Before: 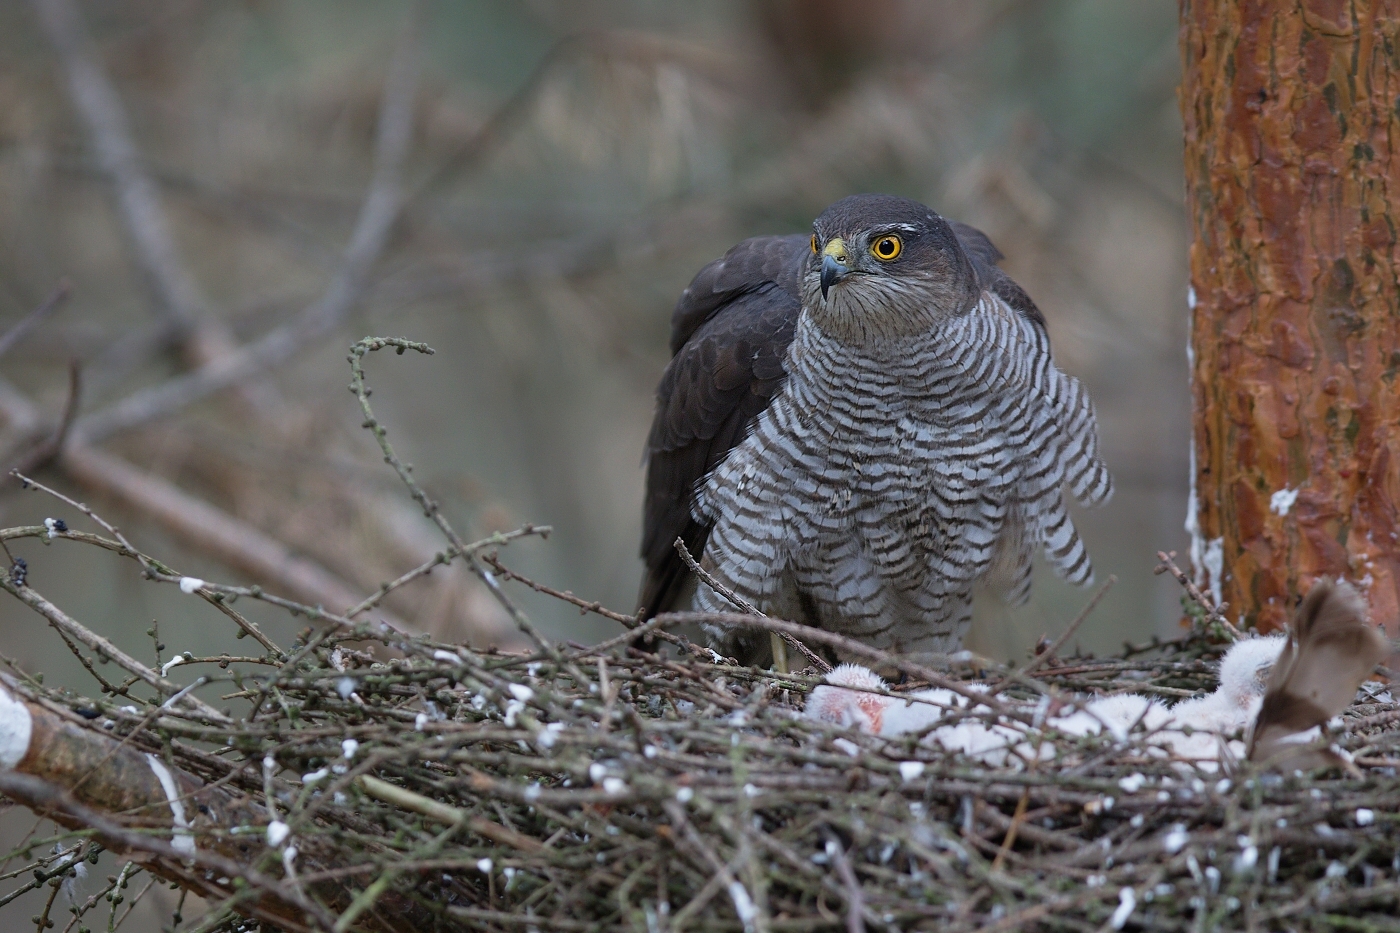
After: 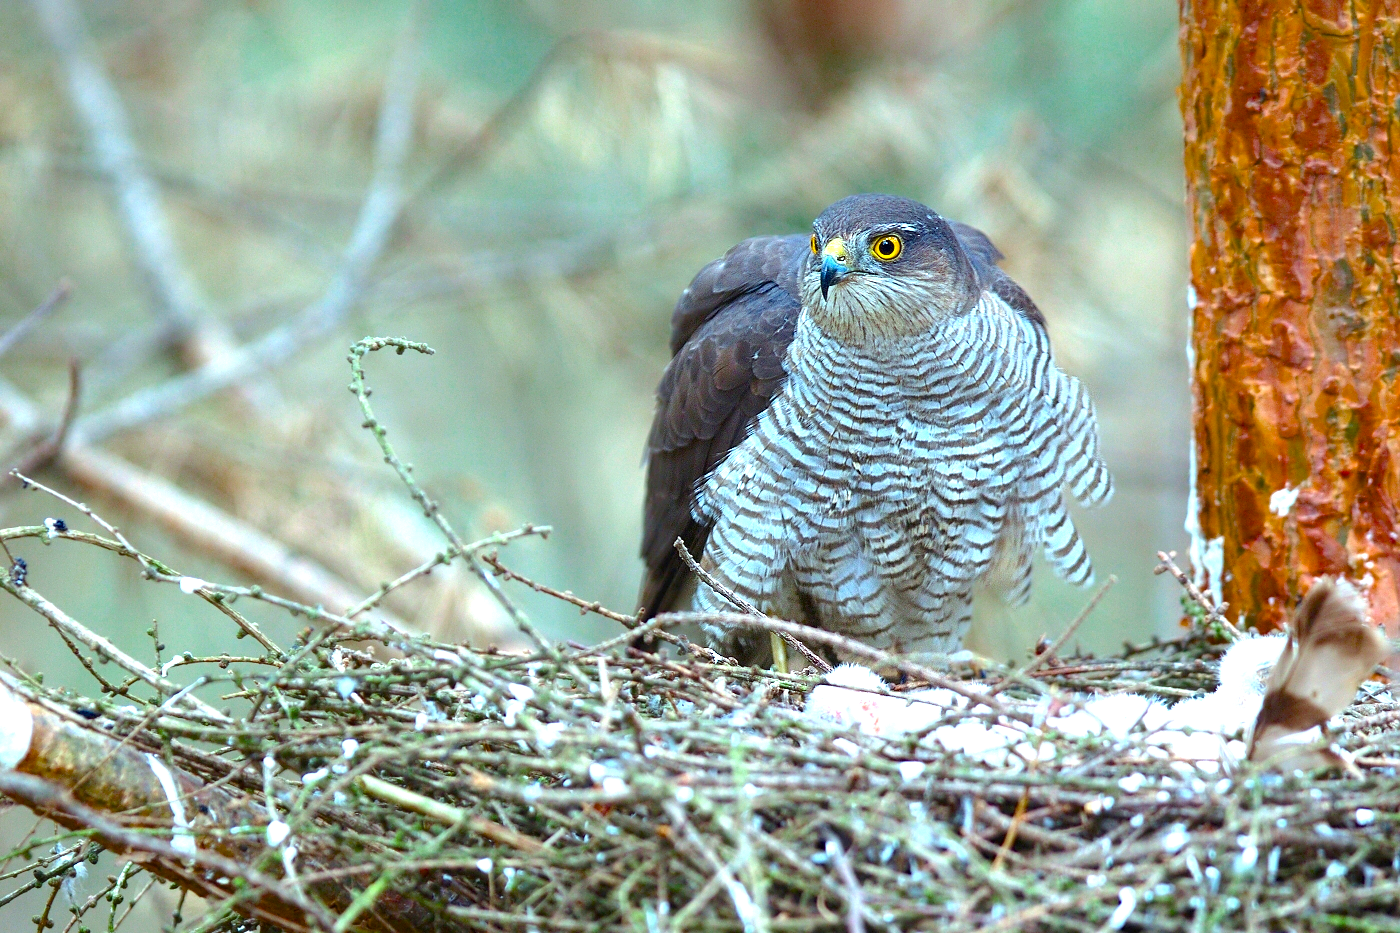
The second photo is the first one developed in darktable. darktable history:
exposure: exposure 1.203 EV, compensate exposure bias true, compensate highlight preservation false
color balance rgb: highlights gain › luminance 20.171%, highlights gain › chroma 2.736%, highlights gain › hue 171.56°, perceptual saturation grading › global saturation 36.248%, perceptual saturation grading › shadows 35.505%, global vibrance 16.406%, saturation formula JzAzBz (2021)
